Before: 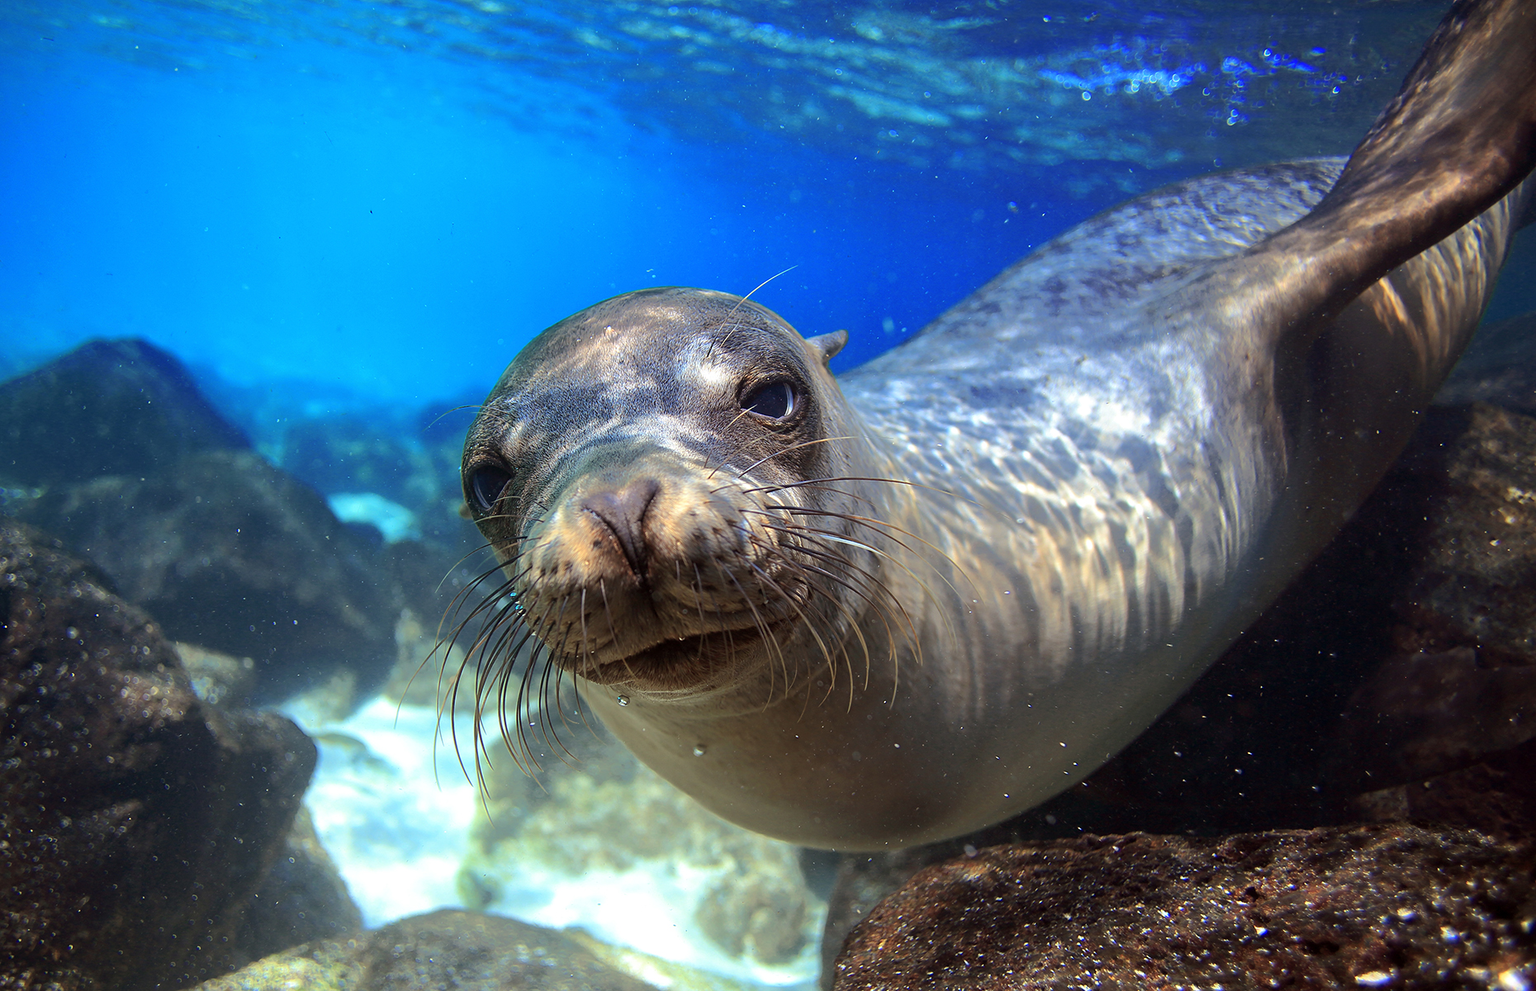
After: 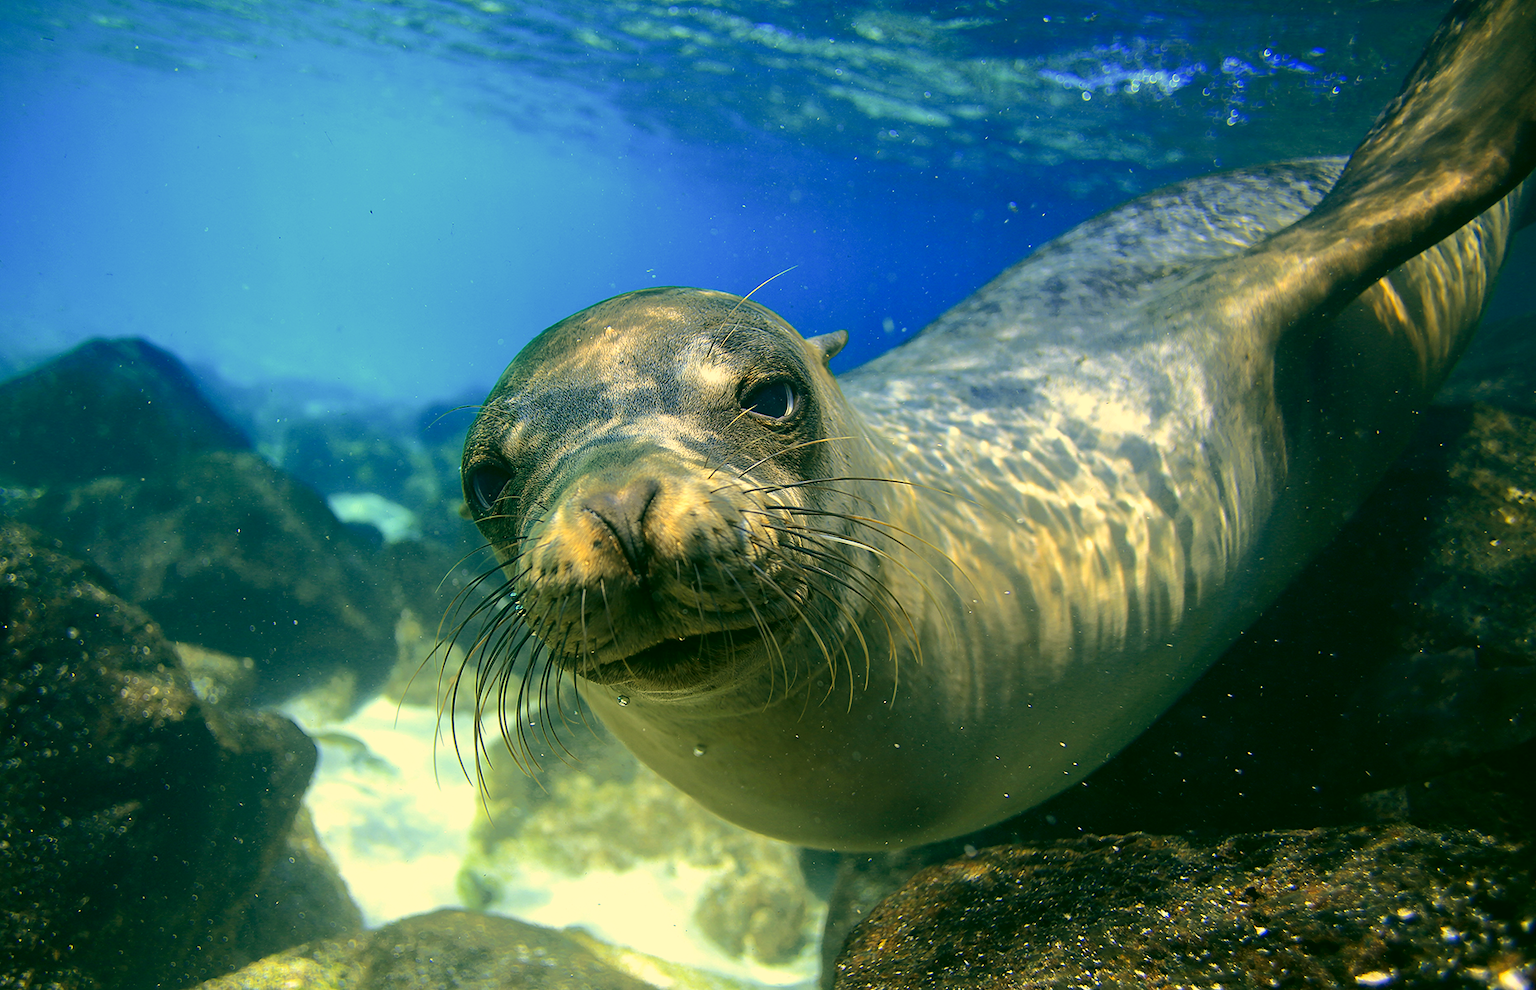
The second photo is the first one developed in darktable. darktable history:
color correction: highlights a* 5.63, highlights b* 33.59, shadows a* -26.4, shadows b* 3.78
